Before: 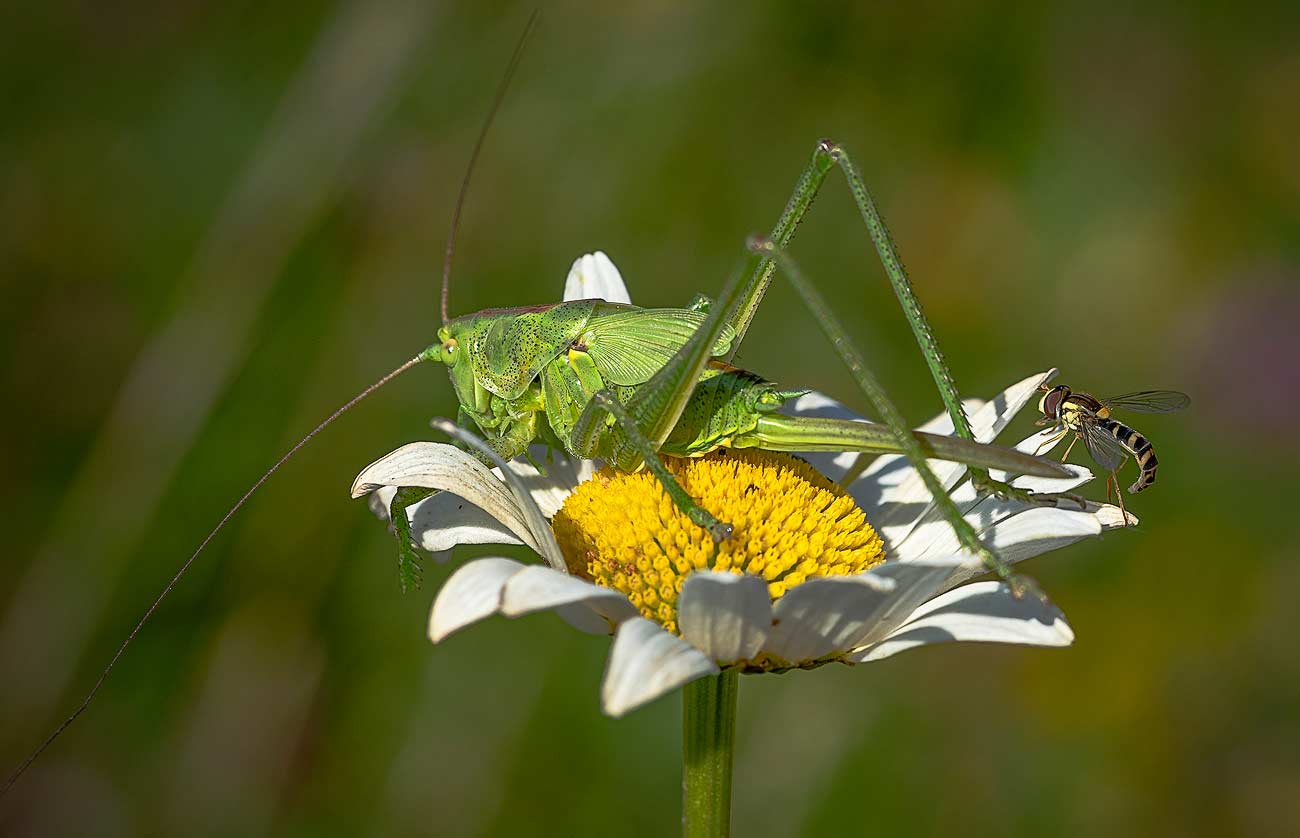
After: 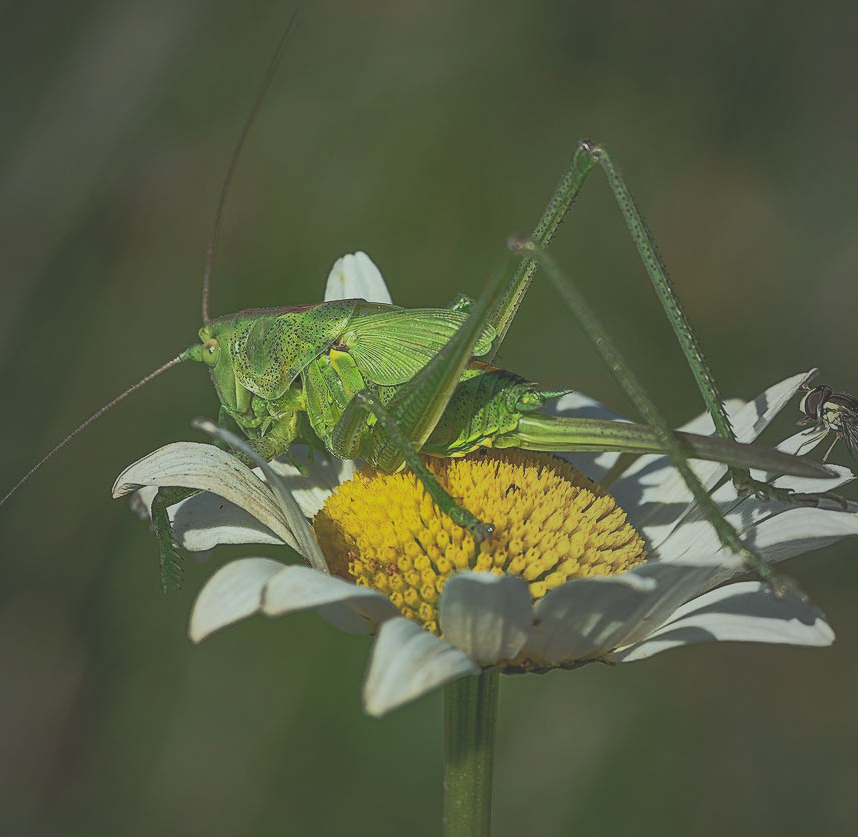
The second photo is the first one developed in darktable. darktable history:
exposure: black level correction -0.036, exposure -0.497 EV, compensate highlight preservation false
vignetting: fall-off start 18.21%, fall-off radius 137.95%, brightness -0.207, center (-0.078, 0.066), width/height ratio 0.62, shape 0.59
crop and rotate: left 18.442%, right 15.508%
color correction: highlights a* -8, highlights b* 3.1
shadows and highlights: on, module defaults
